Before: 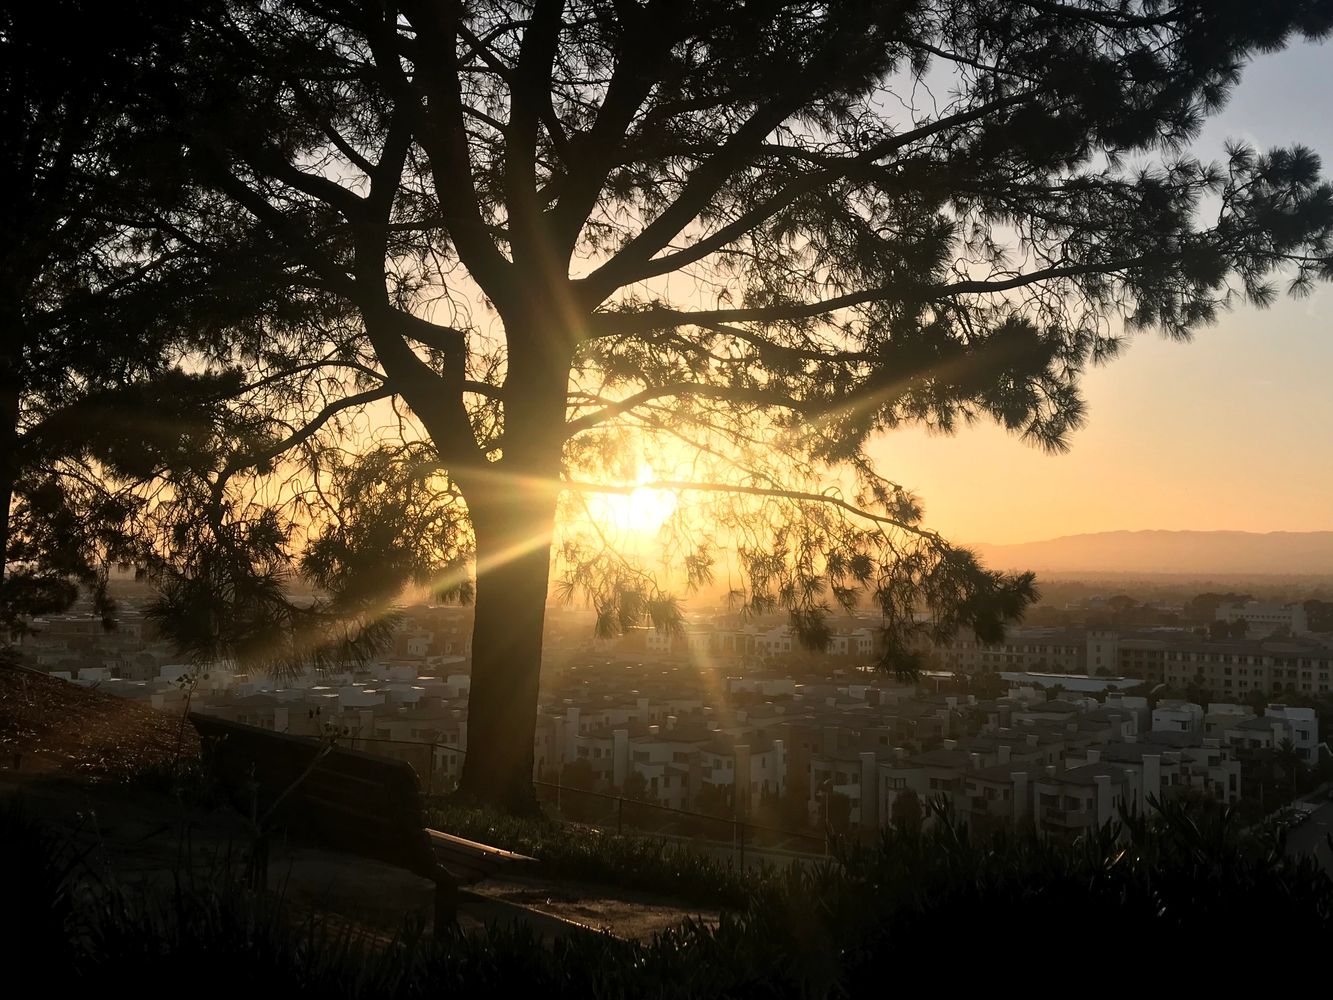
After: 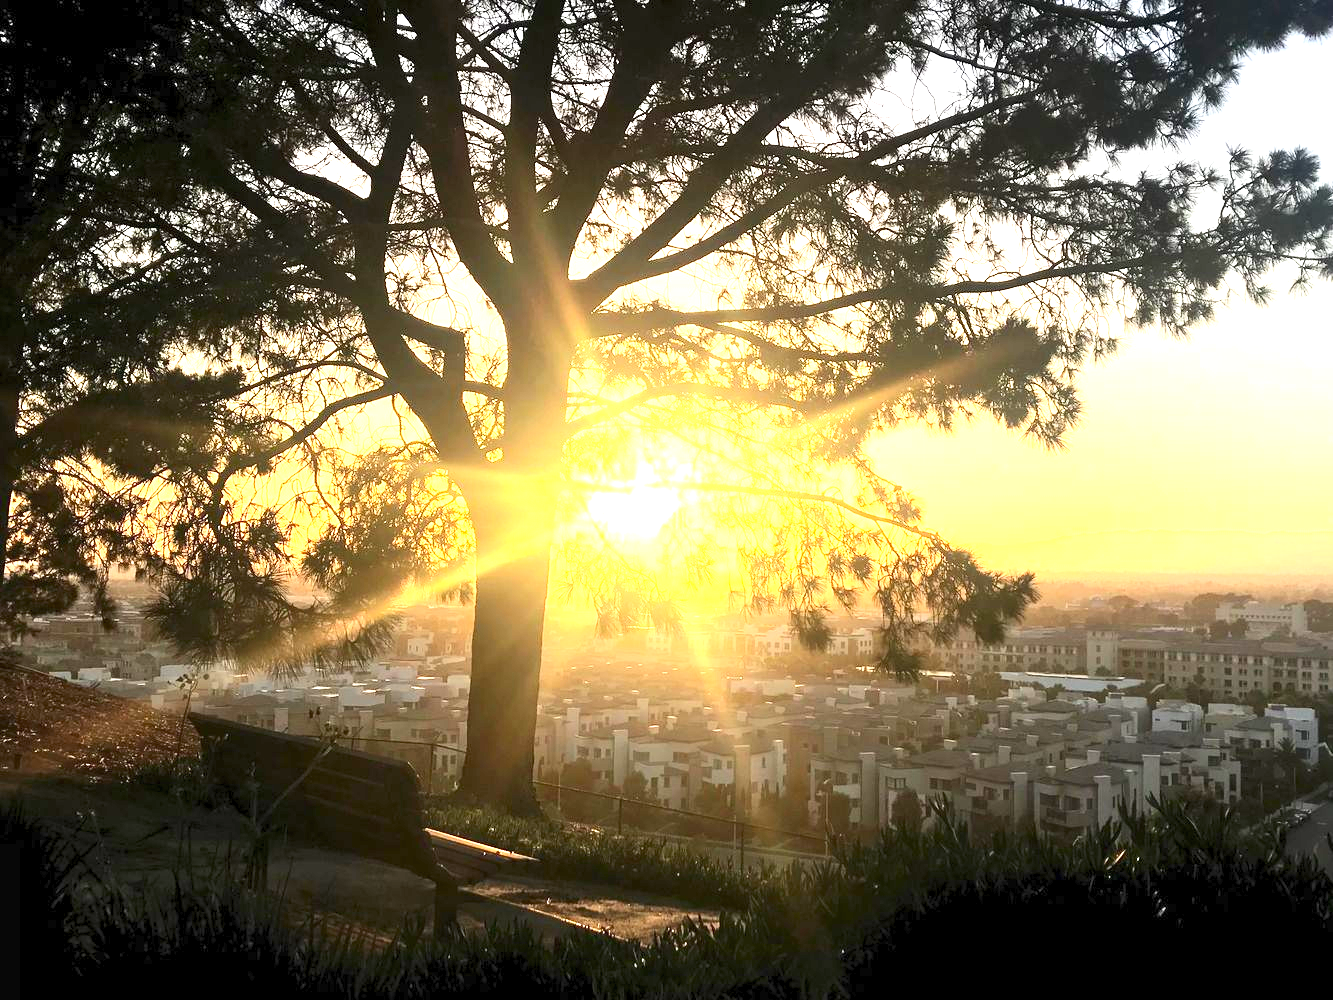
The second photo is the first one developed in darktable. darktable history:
exposure: exposure 2.013 EV, compensate exposure bias true, compensate highlight preservation false
contrast brightness saturation: contrast 0.204, brightness 0.151, saturation 0.14
